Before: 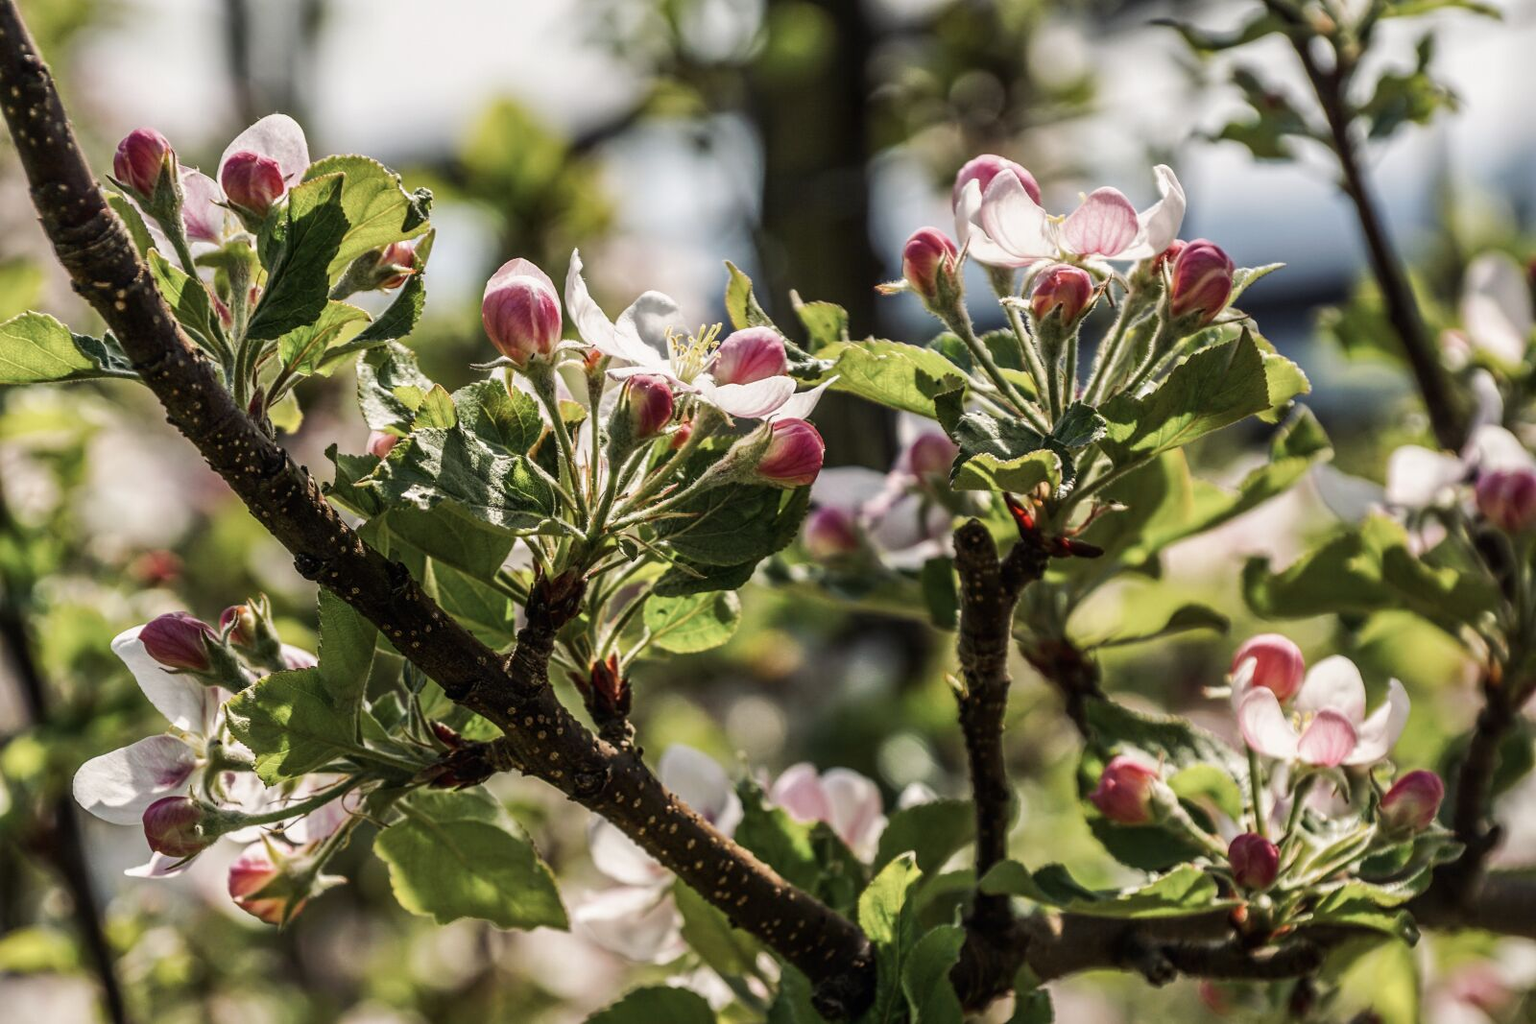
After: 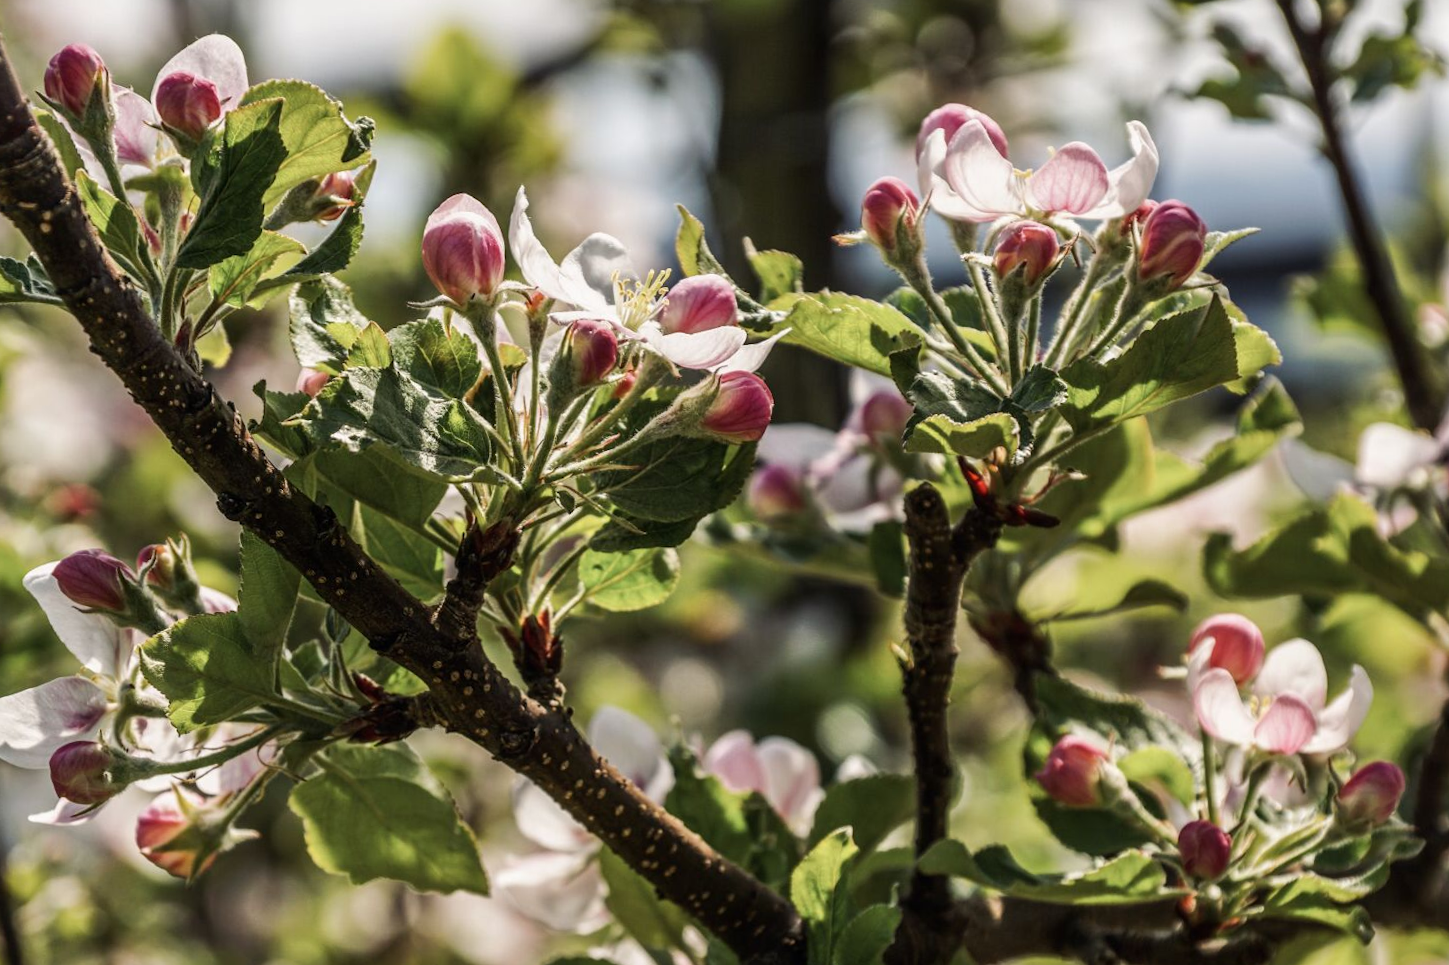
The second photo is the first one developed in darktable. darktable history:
crop and rotate: angle -2.1°, left 3.113%, top 3.862%, right 1.366%, bottom 0.702%
